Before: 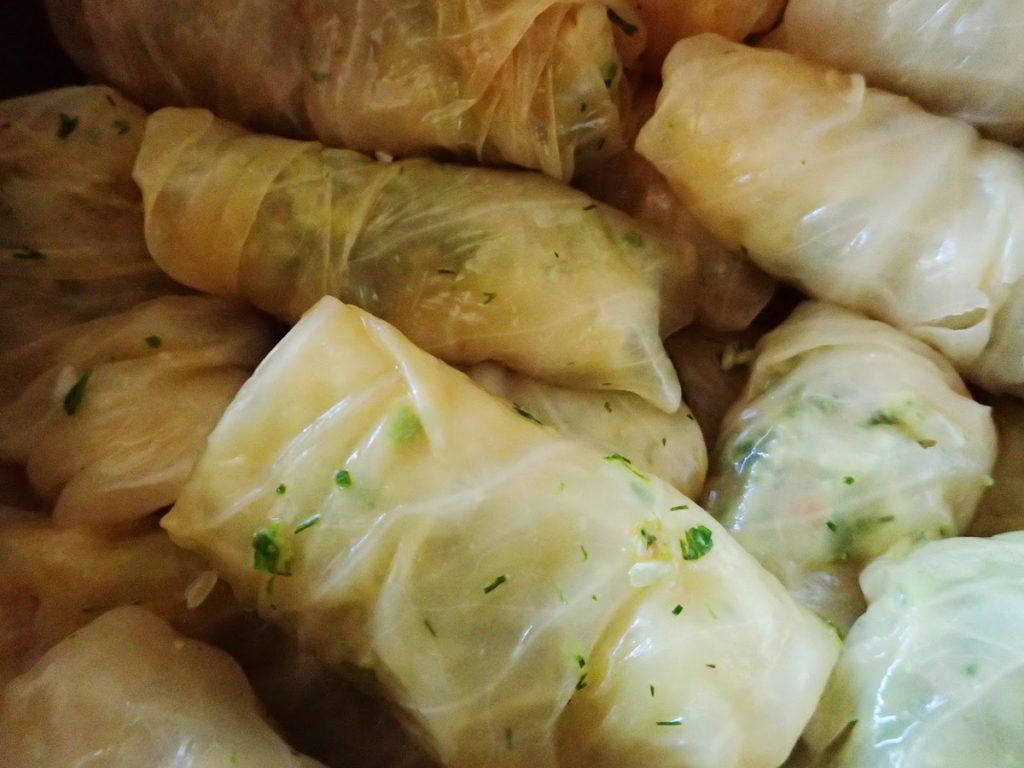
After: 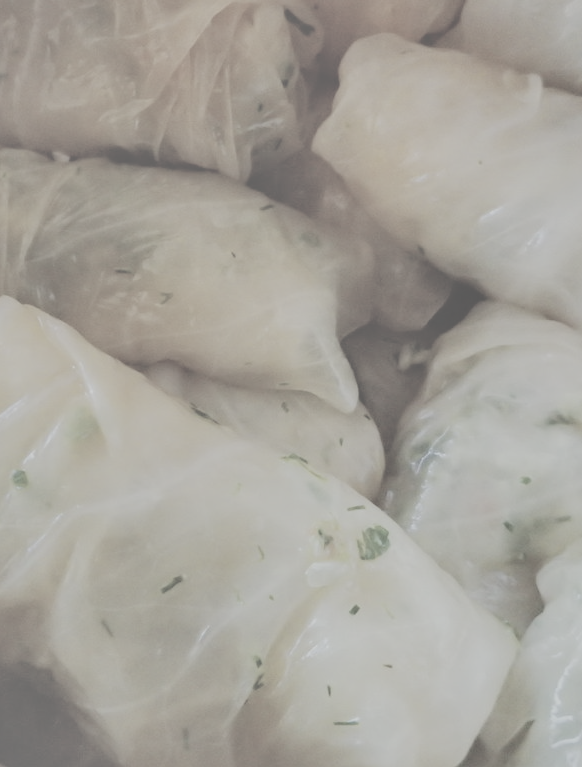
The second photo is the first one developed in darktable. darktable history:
contrast brightness saturation: contrast -0.301, brightness 0.74, saturation -0.792
crop: left 31.57%, top 0.004%, right 11.506%
shadows and highlights: shadows 60.33, soften with gaussian
exposure: black level correction 0, exposure -0.853 EV, compensate exposure bias true, compensate highlight preservation false
